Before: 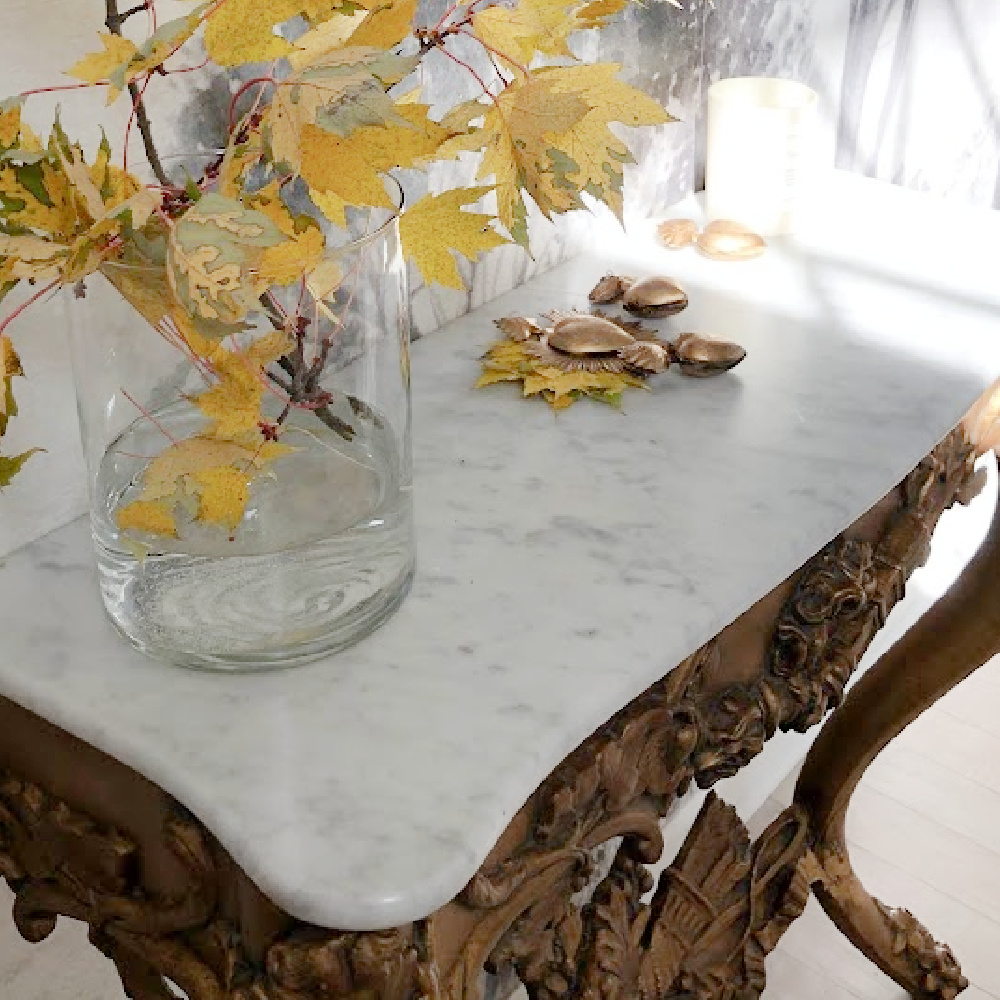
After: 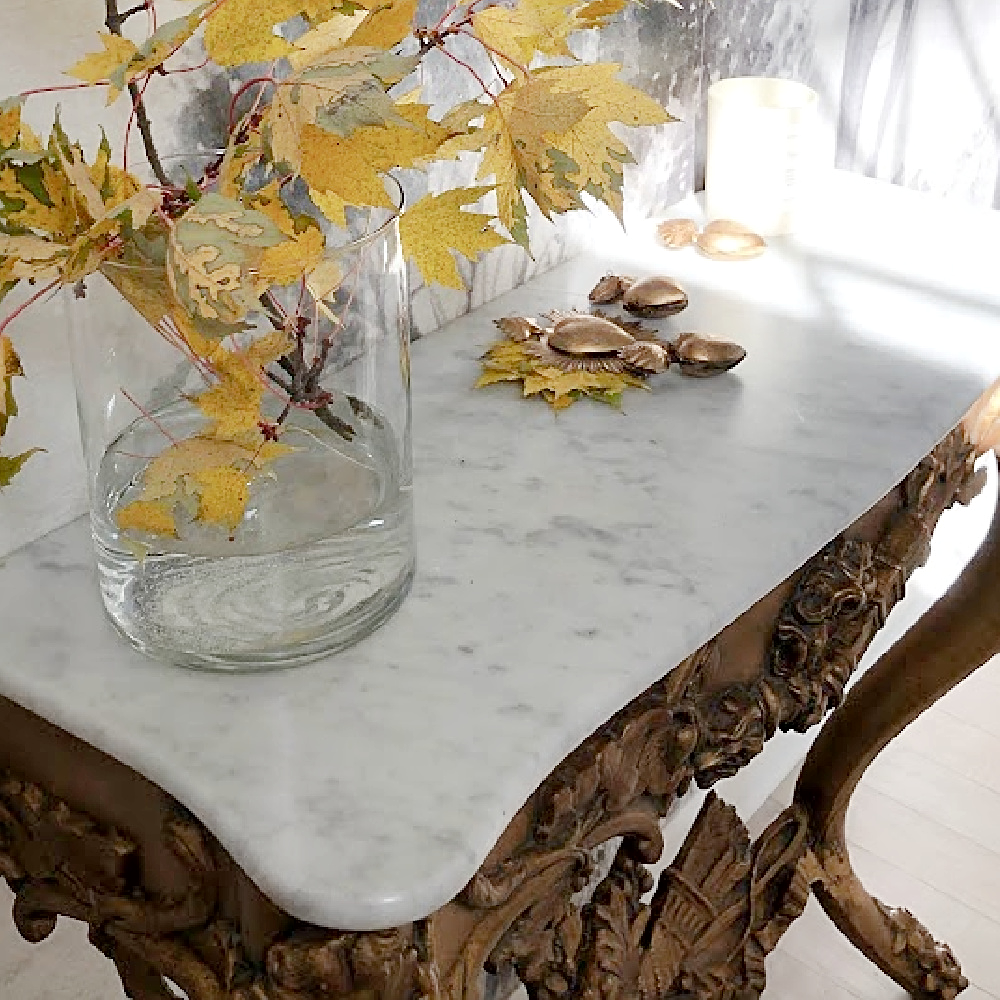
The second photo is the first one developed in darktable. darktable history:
sharpen: on, module defaults
local contrast: mode bilateral grid, contrast 20, coarseness 50, detail 119%, midtone range 0.2
